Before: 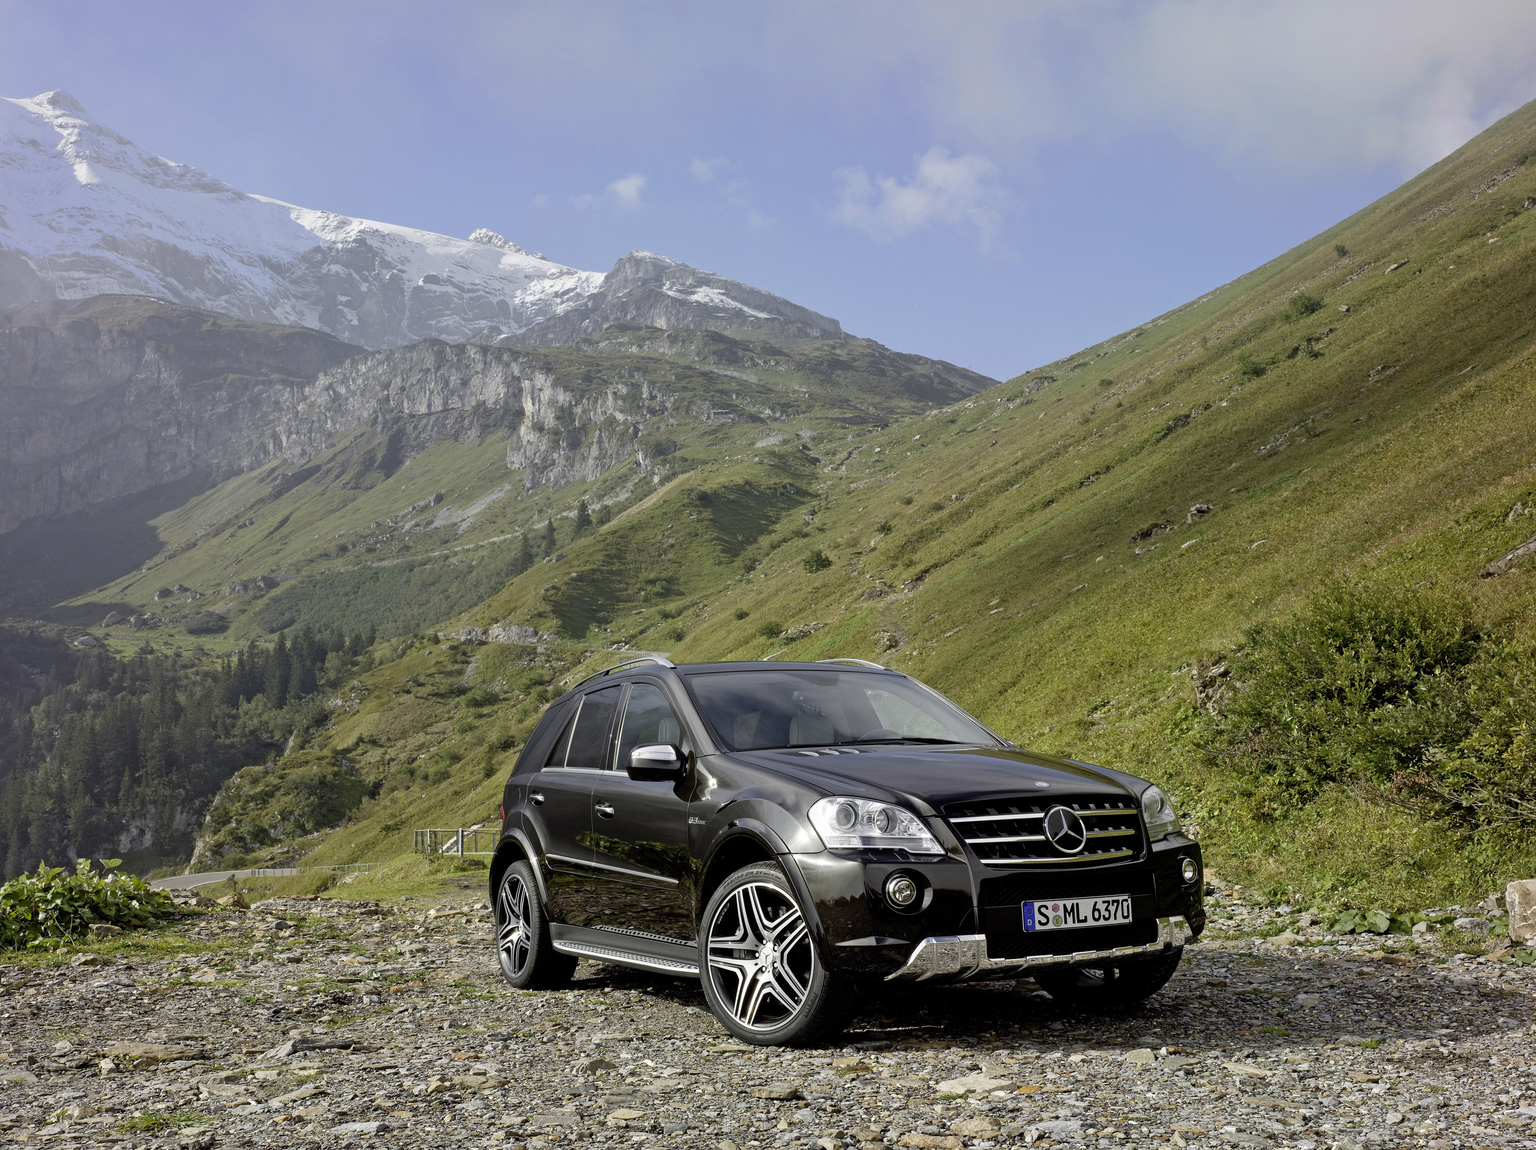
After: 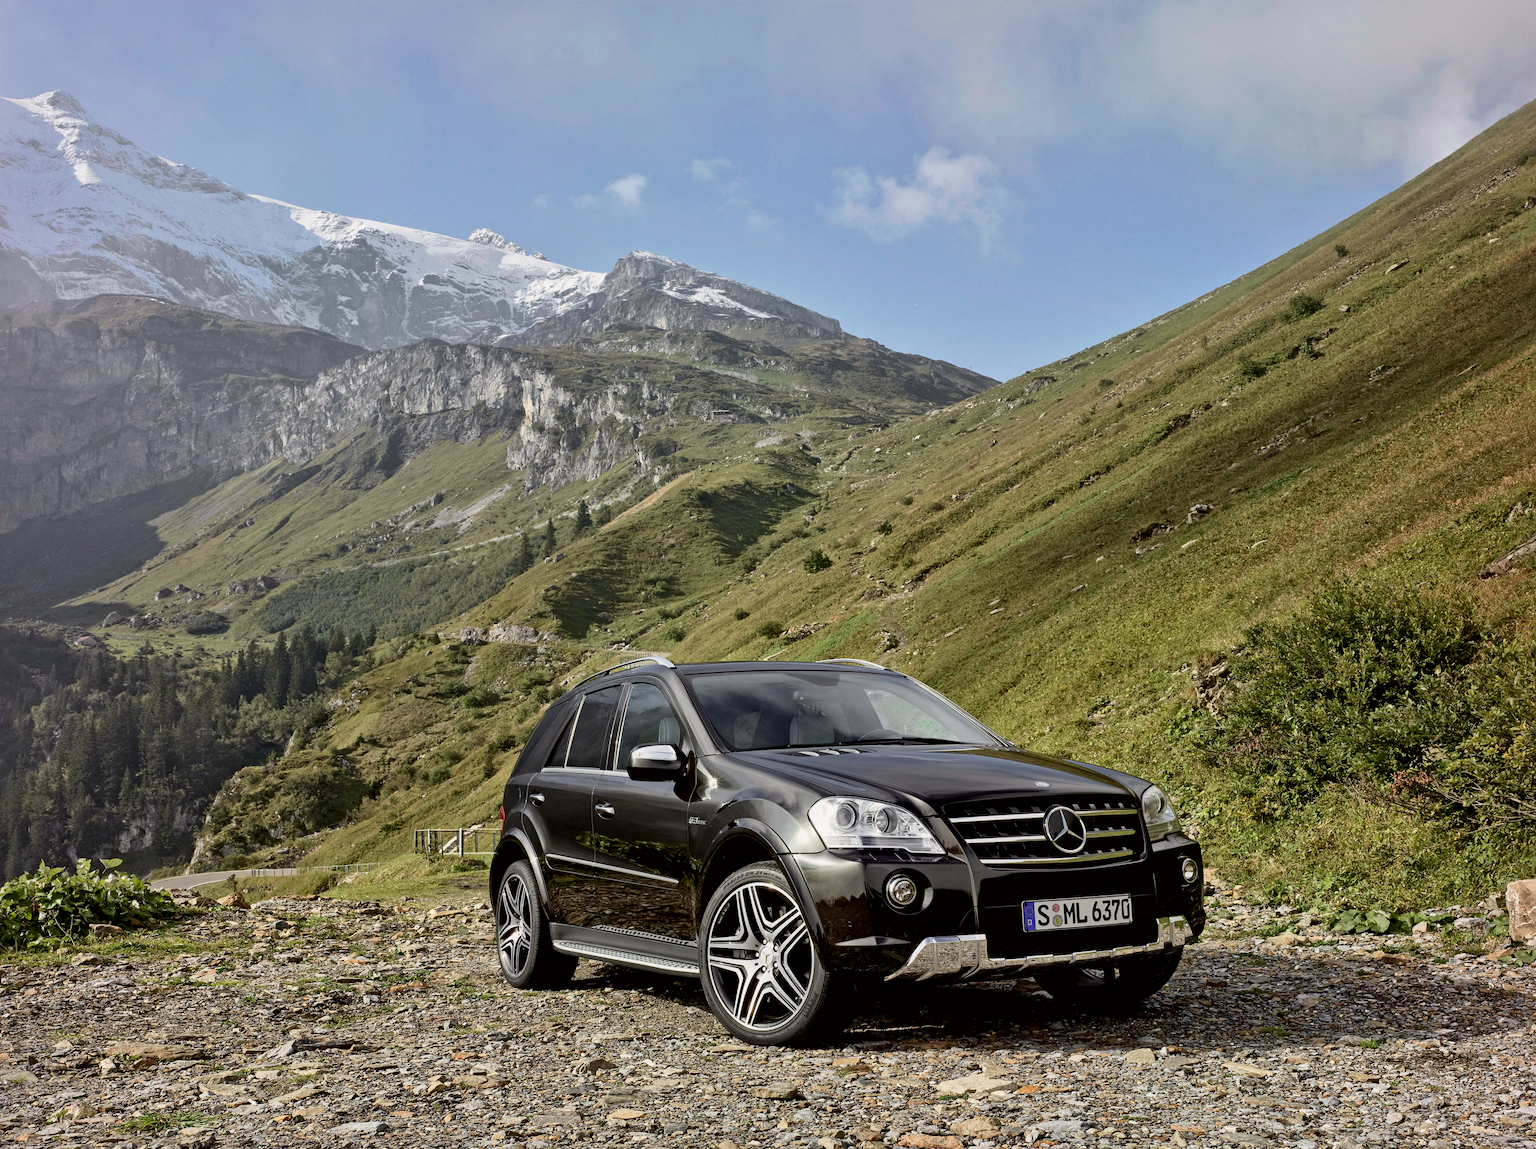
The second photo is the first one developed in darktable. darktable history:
local contrast: mode bilateral grid, contrast 25, coarseness 60, detail 151%, midtone range 0.2
tone curve: curves: ch0 [(0, 0) (0.091, 0.074) (0.184, 0.168) (0.491, 0.519) (0.748, 0.765) (1, 0.919)]; ch1 [(0, 0) (0.179, 0.173) (0.322, 0.32) (0.424, 0.424) (0.502, 0.504) (0.56, 0.578) (0.631, 0.667) (0.777, 0.806) (1, 1)]; ch2 [(0, 0) (0.434, 0.447) (0.483, 0.487) (0.547, 0.564) (0.676, 0.673) (1, 1)], color space Lab, independent channels, preserve colors none
